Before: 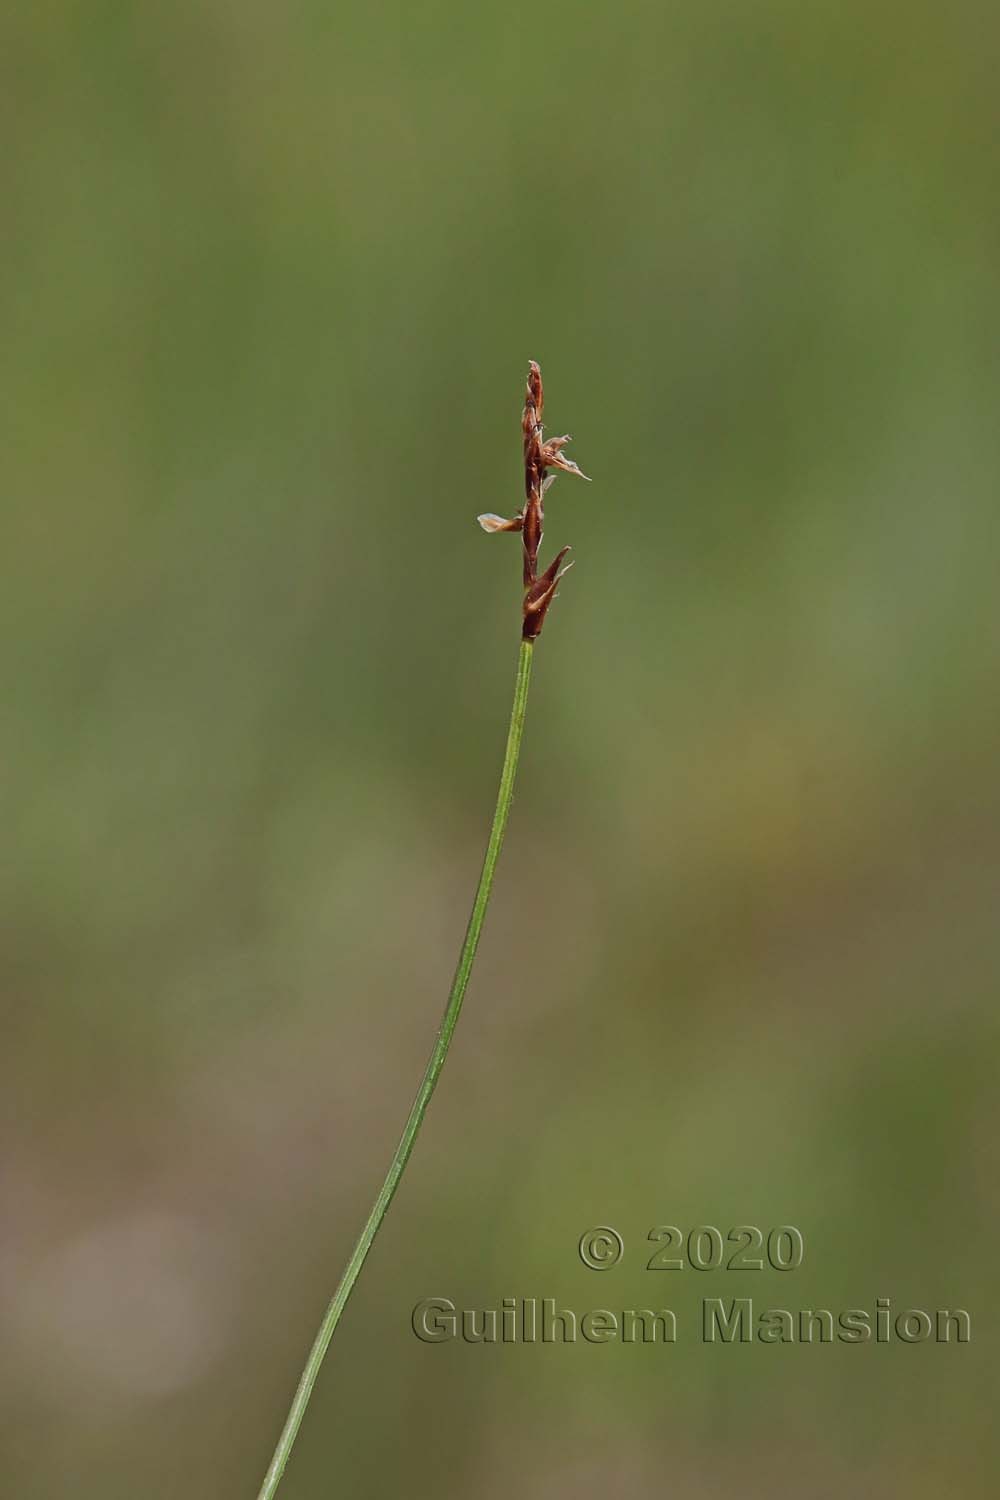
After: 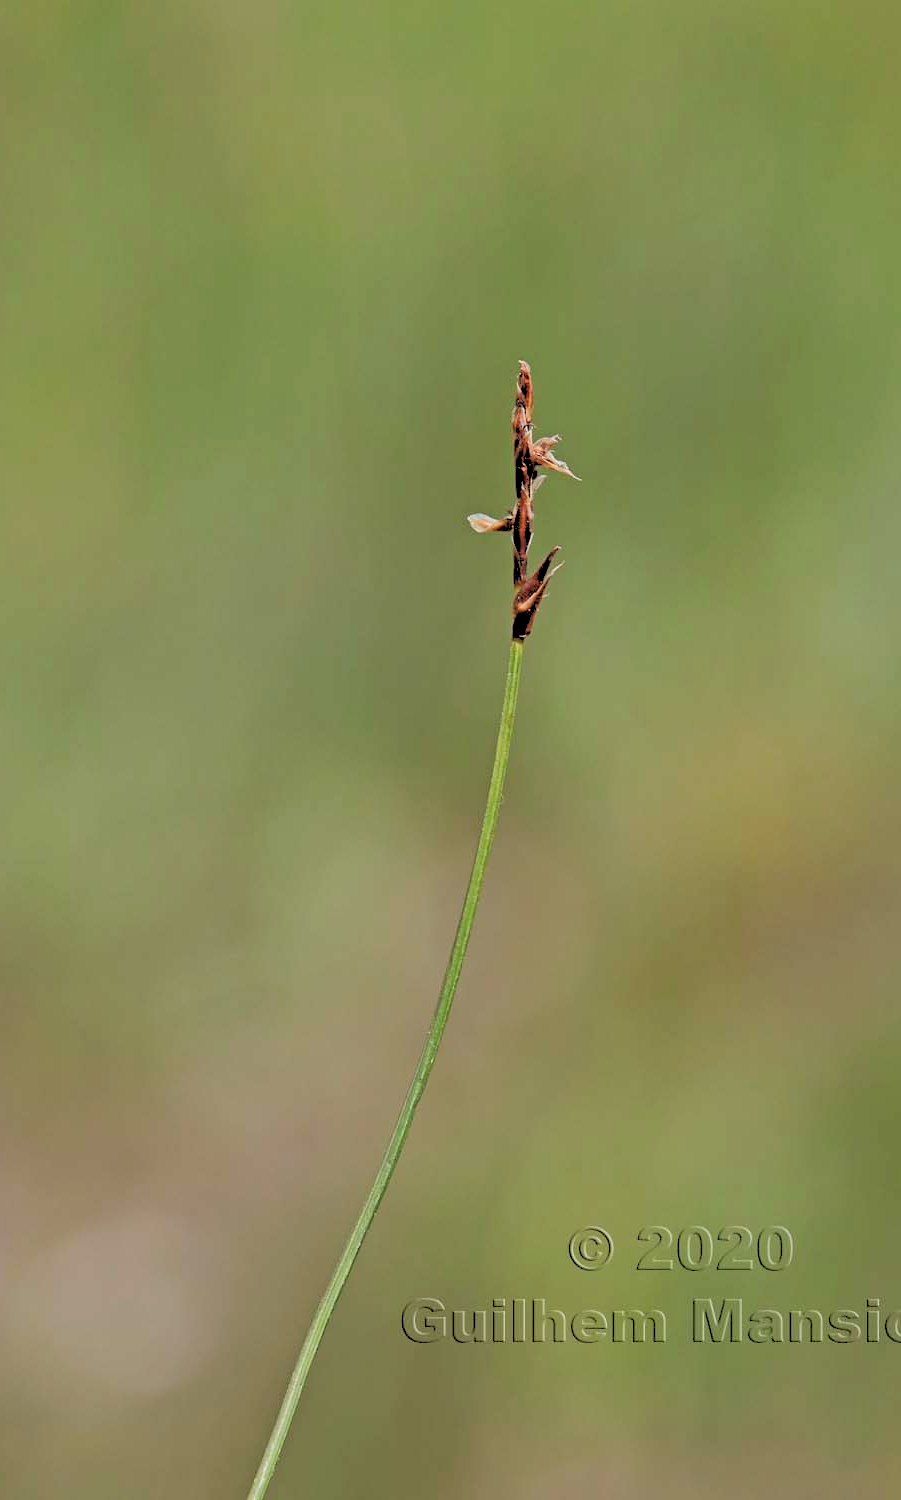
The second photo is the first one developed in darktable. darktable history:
crop and rotate: left 1.088%, right 8.807%
rgb levels: levels [[0.027, 0.429, 0.996], [0, 0.5, 1], [0, 0.5, 1]]
